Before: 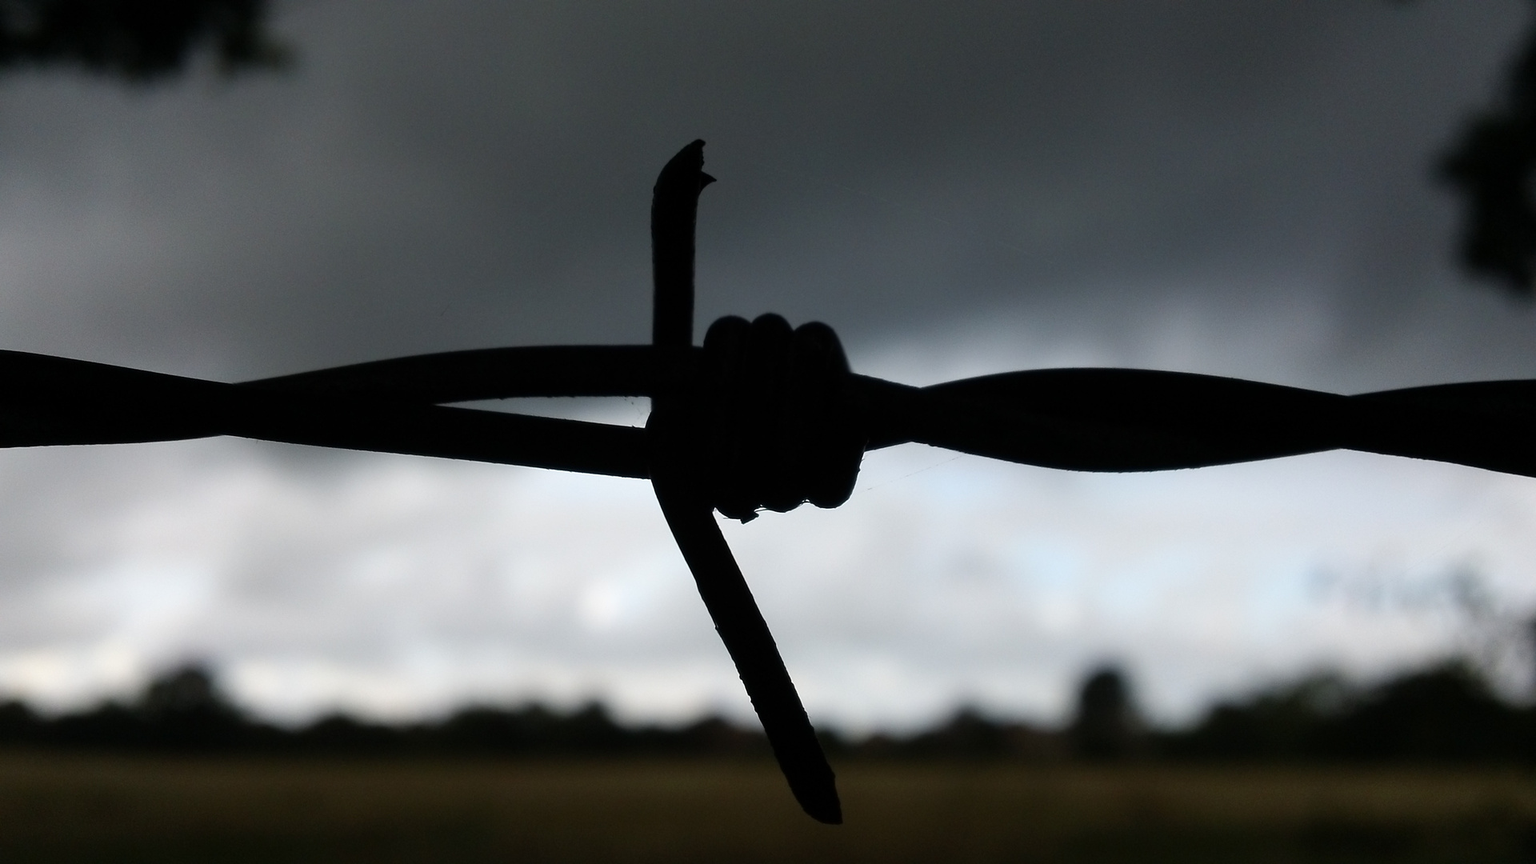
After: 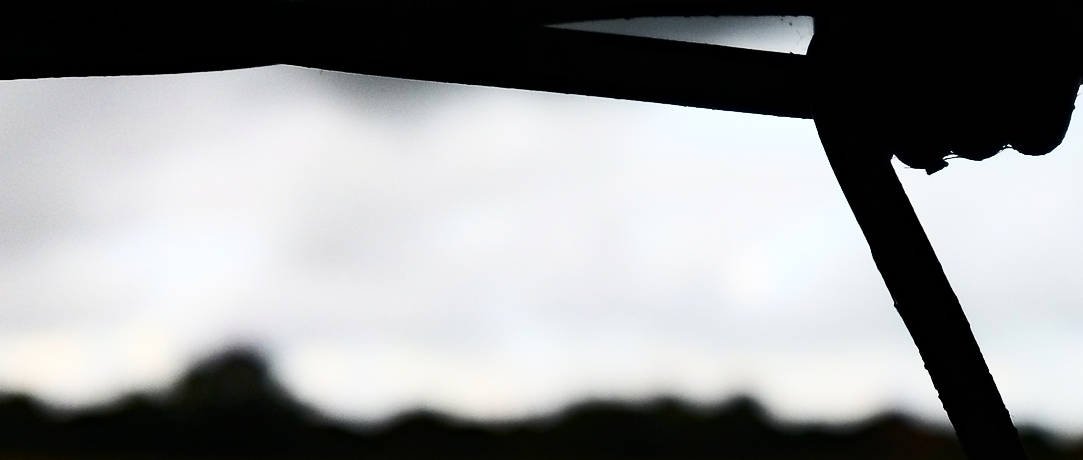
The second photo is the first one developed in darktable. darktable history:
crop: top 44.483%, right 43.593%, bottom 12.892%
contrast equalizer: y [[0.439, 0.44, 0.442, 0.457, 0.493, 0.498], [0.5 ×6], [0.5 ×6], [0 ×6], [0 ×6]], mix 0.59
haze removal: compatibility mode true, adaptive false
contrast brightness saturation: contrast 0.39, brightness 0.1
